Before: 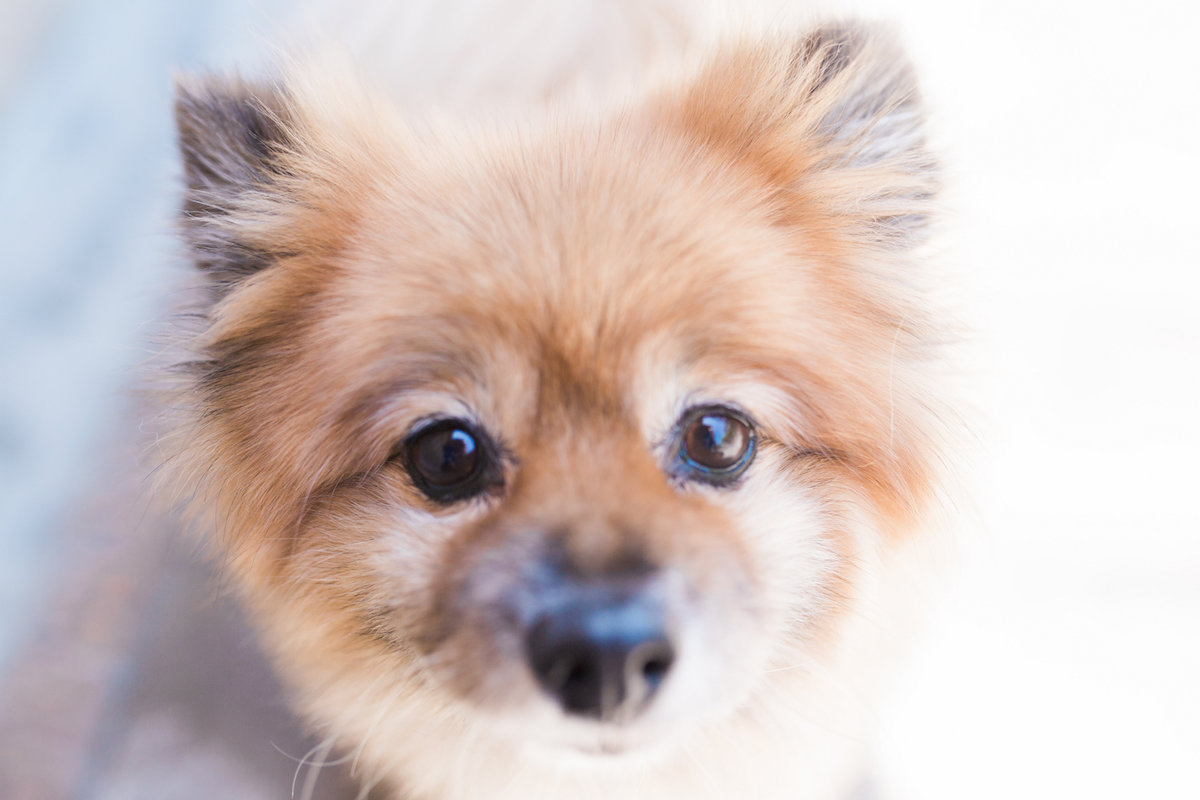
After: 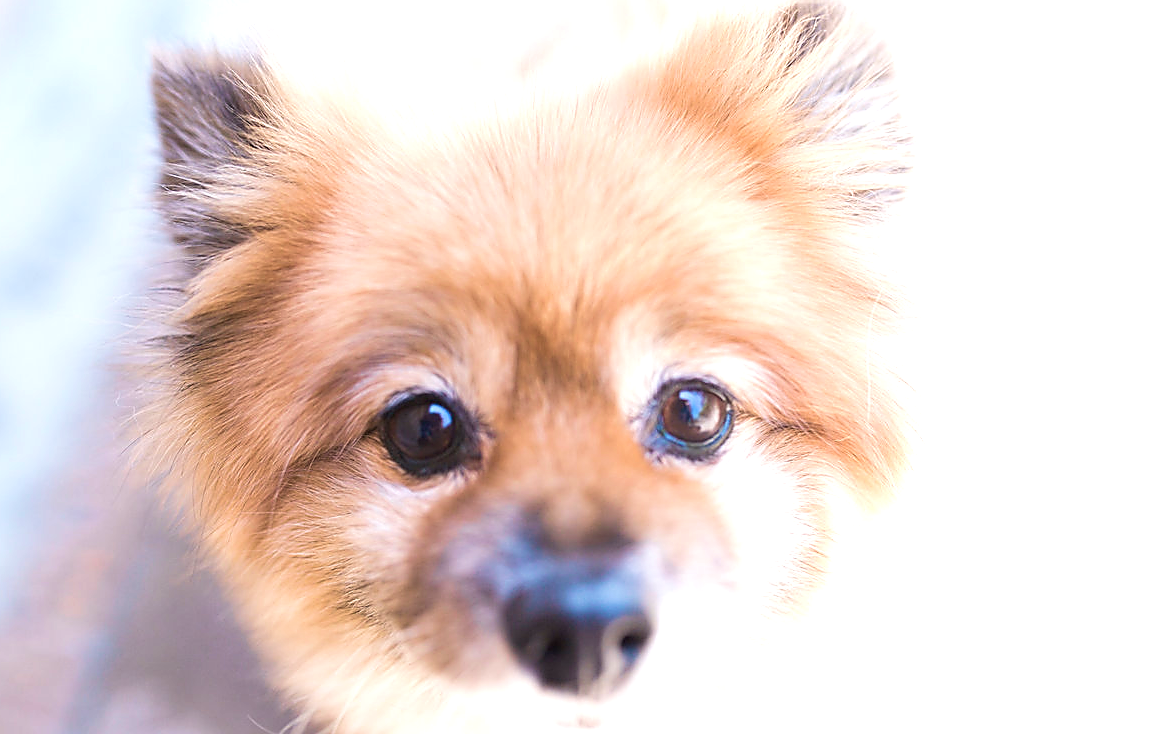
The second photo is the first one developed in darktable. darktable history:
velvia: on, module defaults
sharpen: radius 1.4, amount 1.25, threshold 0.7
exposure: black level correction 0, exposure 0.5 EV, compensate exposure bias true, compensate highlight preservation false
crop: left 1.964%, top 3.251%, right 1.122%, bottom 4.933%
